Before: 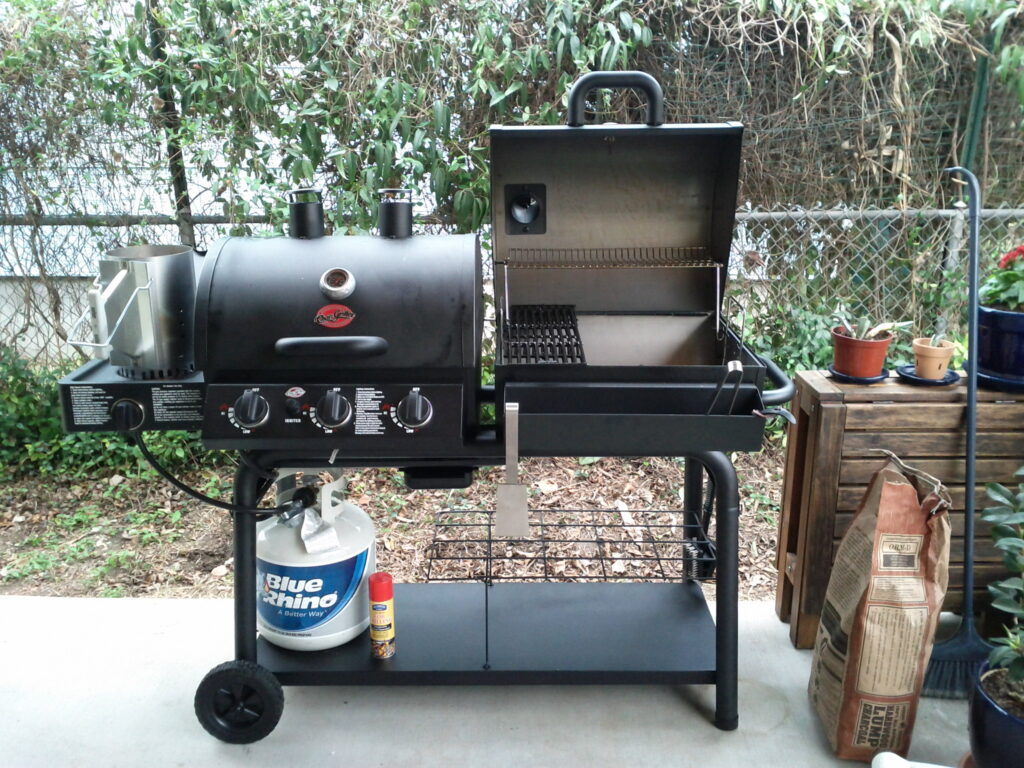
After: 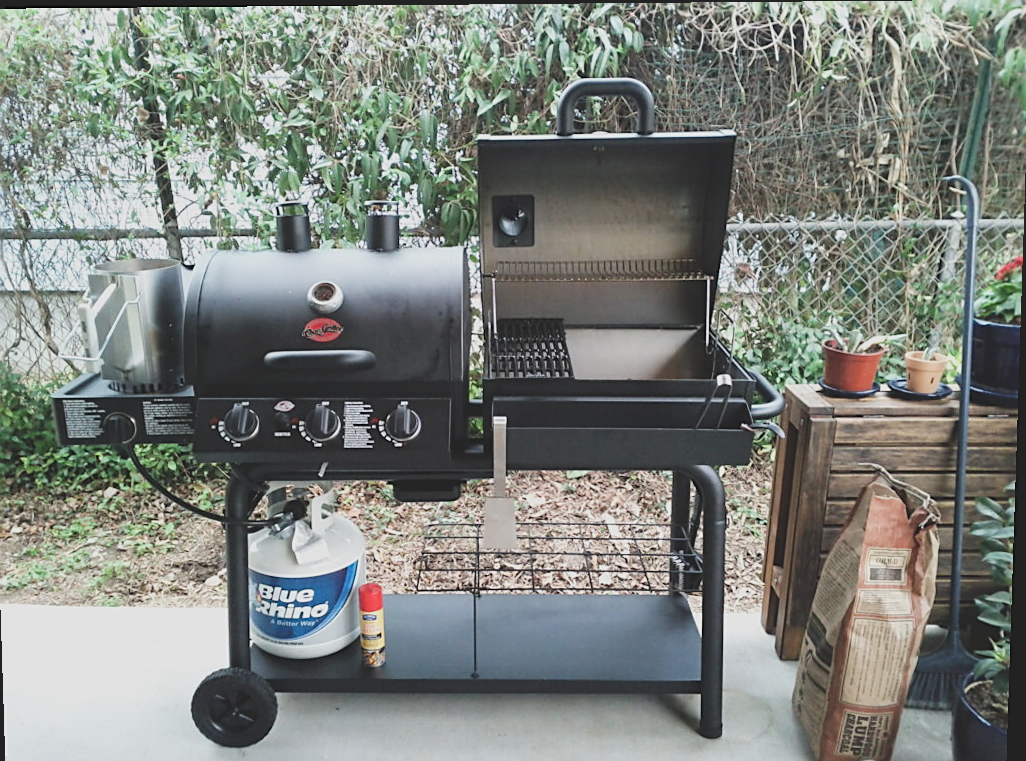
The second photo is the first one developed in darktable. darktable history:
crop: left 1.743%, right 0.268%, bottom 2.011%
exposure: black level correction -0.041, exposure 0.064 EV, compensate highlight preservation false
sharpen: on, module defaults
filmic rgb: black relative exposure -5 EV, hardness 2.88, contrast 1.2, highlights saturation mix -30%
rotate and perspective: lens shift (vertical) 0.048, lens shift (horizontal) -0.024, automatic cropping off
color balance rgb: perceptual saturation grading › global saturation 20%, perceptual saturation grading › highlights -25%, perceptual saturation grading › shadows 25%
